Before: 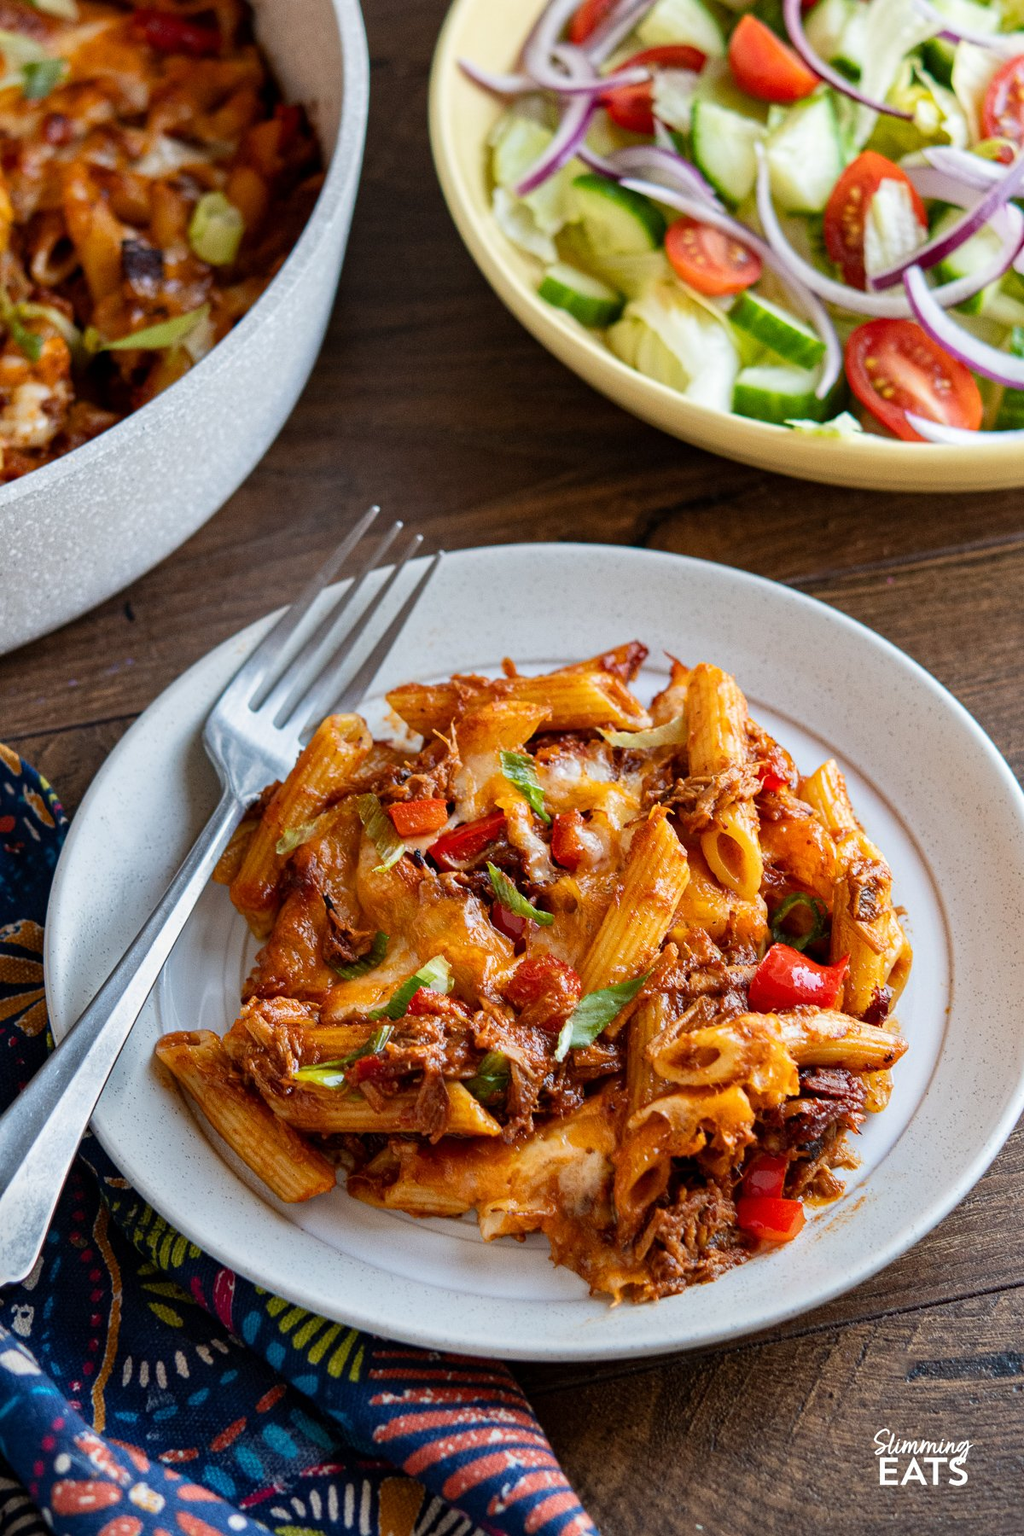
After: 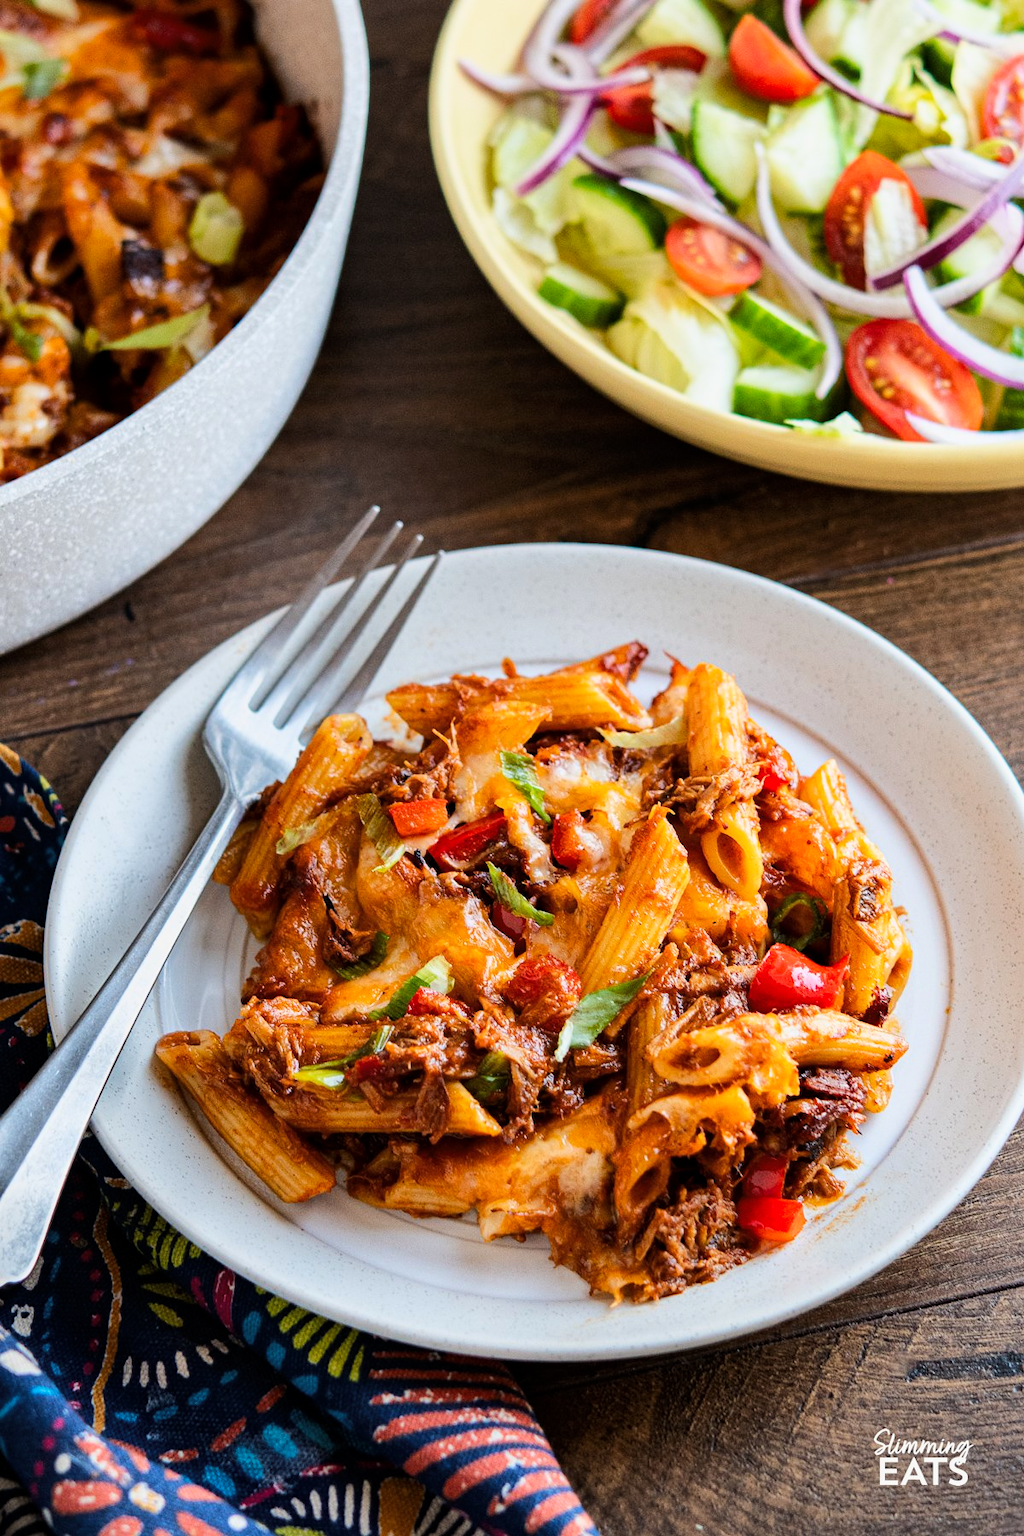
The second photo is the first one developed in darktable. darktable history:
tone curve: curves: ch0 [(0, 0) (0.035, 0.017) (0.131, 0.108) (0.279, 0.279) (0.476, 0.554) (0.617, 0.693) (0.704, 0.77) (0.801, 0.854) (0.895, 0.927) (1, 0.976)]; ch1 [(0, 0) (0.318, 0.278) (0.444, 0.427) (0.493, 0.488) (0.508, 0.502) (0.534, 0.526) (0.562, 0.555) (0.645, 0.648) (0.746, 0.764) (1, 1)]; ch2 [(0, 0) (0.316, 0.292) (0.381, 0.37) (0.423, 0.448) (0.476, 0.482) (0.502, 0.495) (0.522, 0.518) (0.533, 0.532) (0.593, 0.622) (0.634, 0.663) (0.7, 0.7) (0.861, 0.808) (1, 0.951)], color space Lab, linked channels, preserve colors none
